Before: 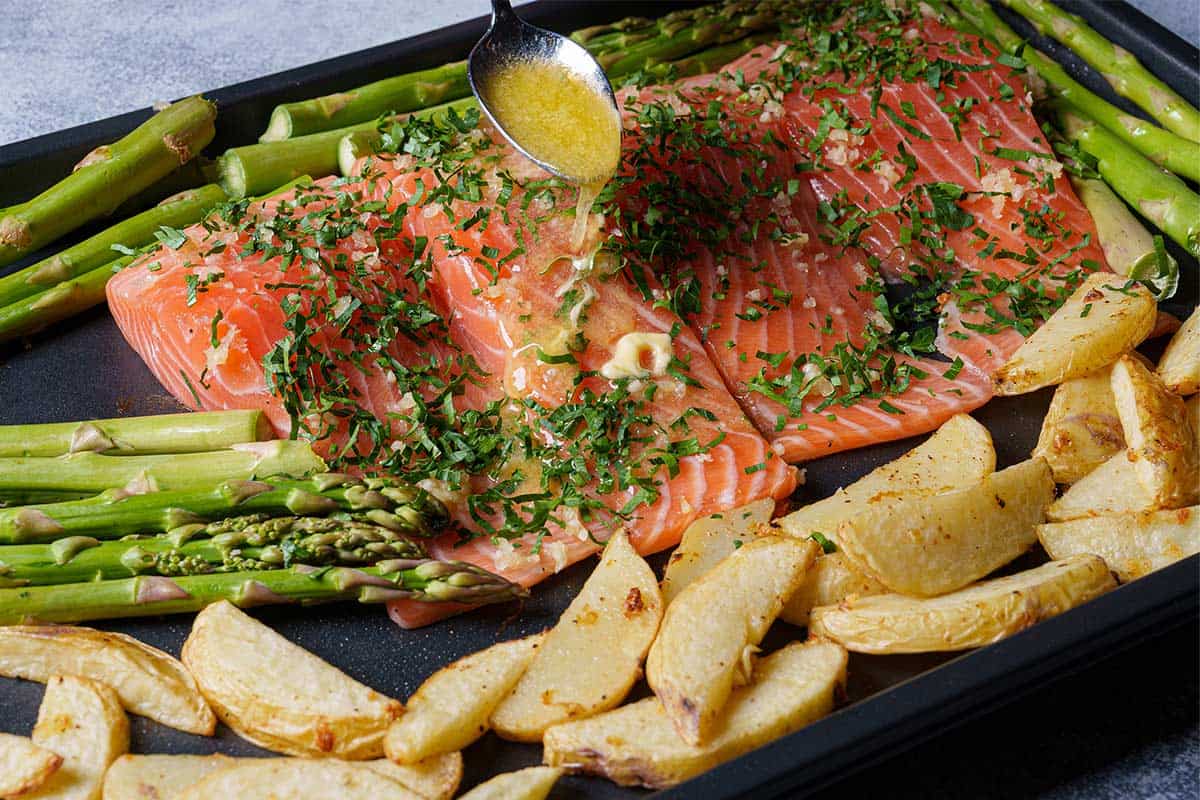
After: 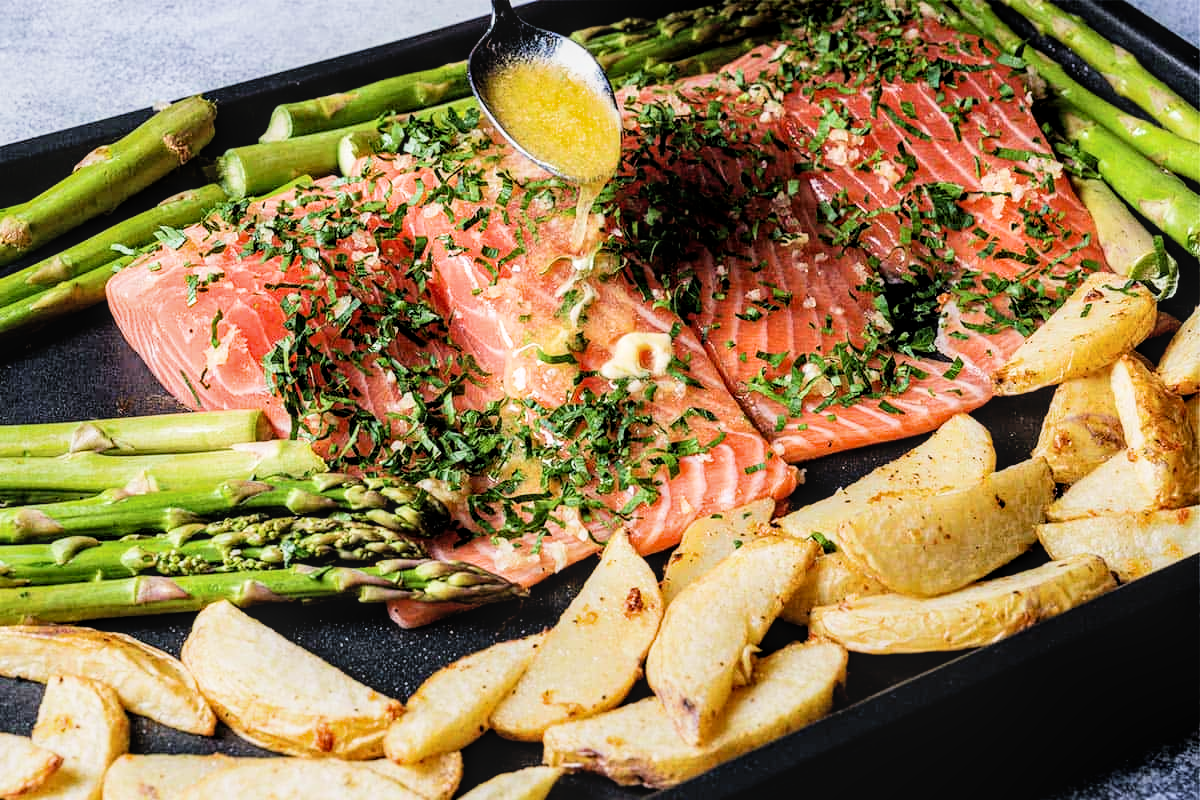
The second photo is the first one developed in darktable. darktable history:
local contrast: on, module defaults
filmic rgb: black relative exposure -5 EV, white relative exposure 3.5 EV, hardness 3.19, contrast 1.4, highlights saturation mix -30%
exposure: black level correction 0, exposure 0.7 EV, compensate exposure bias true, compensate highlight preservation false
